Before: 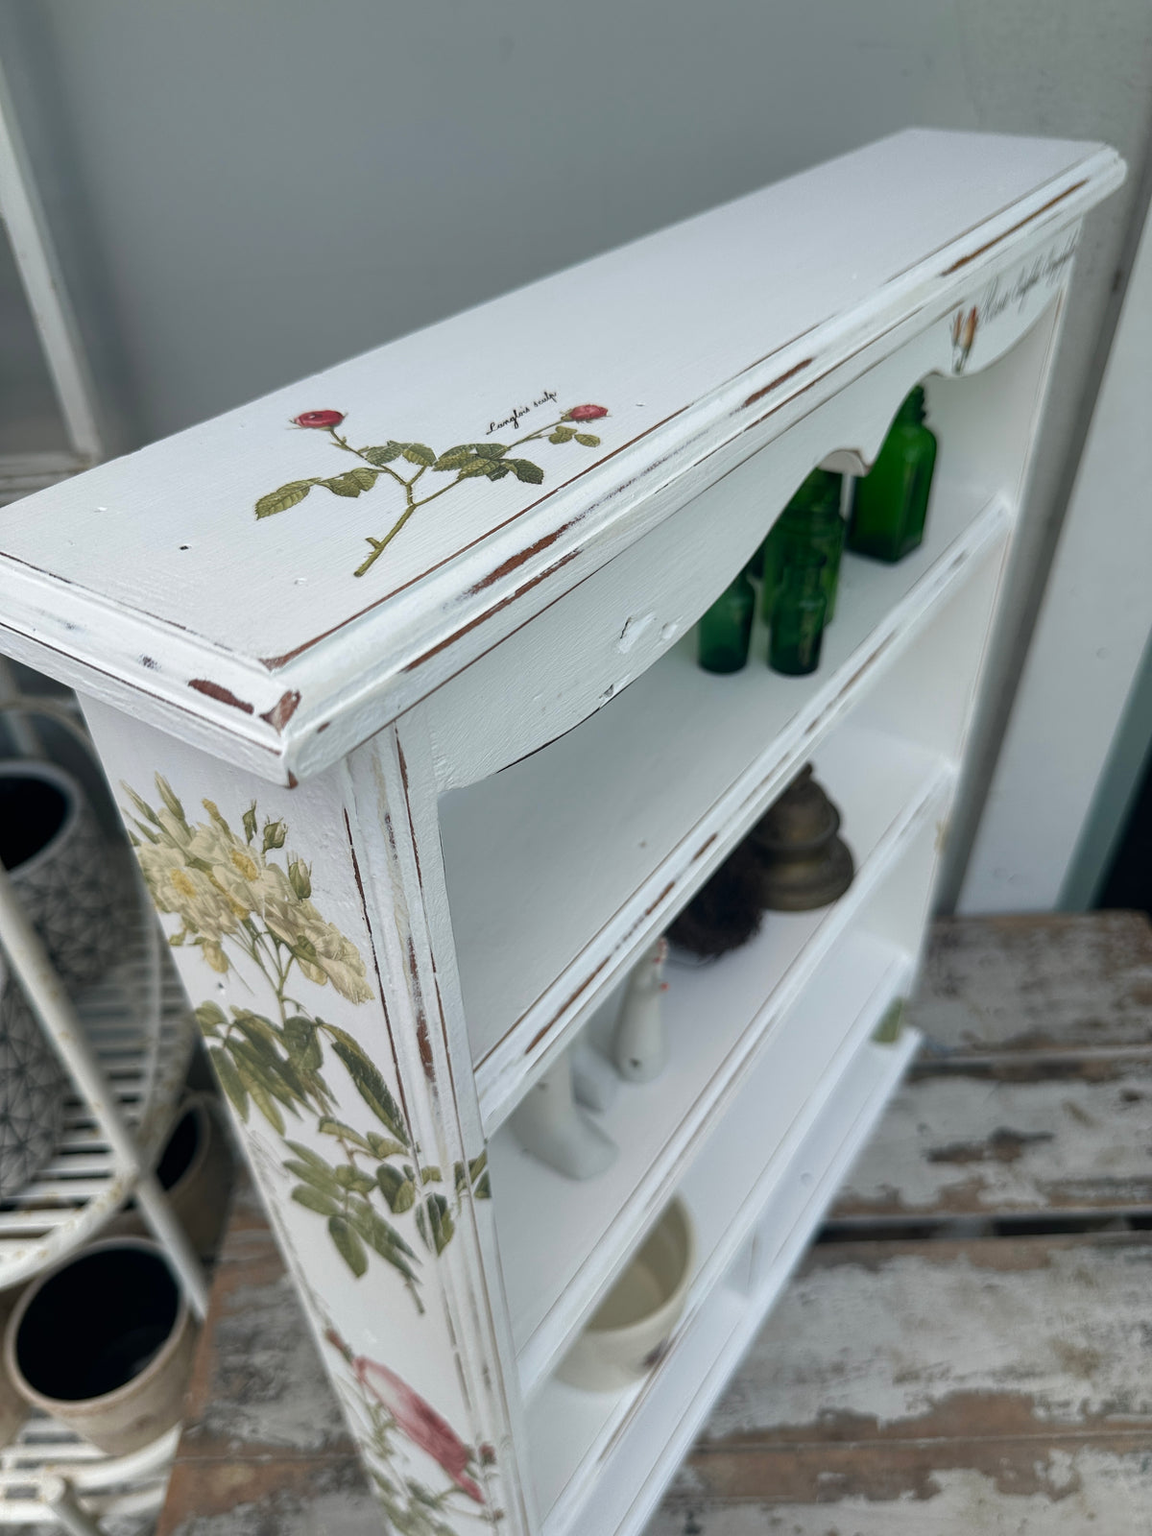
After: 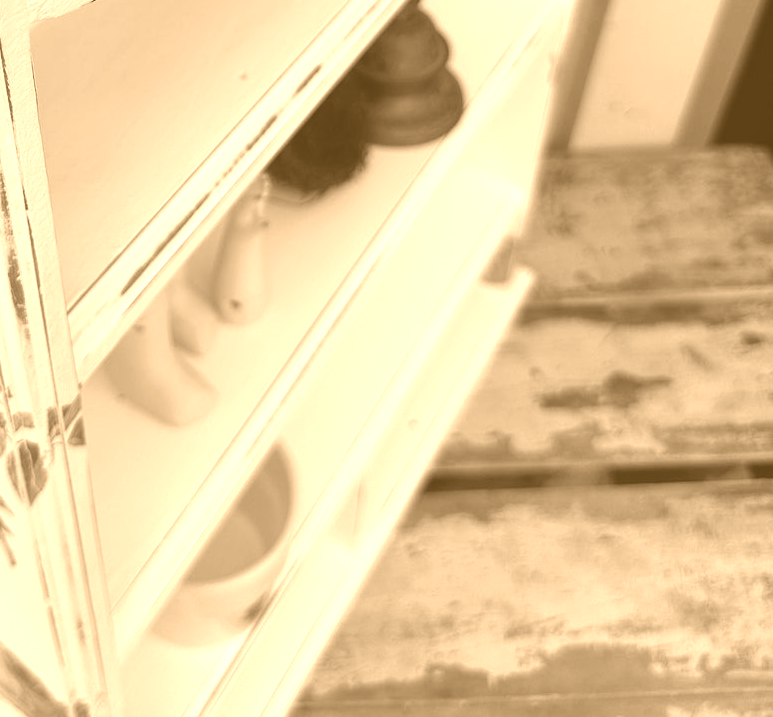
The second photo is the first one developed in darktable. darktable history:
crop and rotate: left 35.509%, top 50.238%, bottom 4.934%
colorize: hue 28.8°, source mix 100%
